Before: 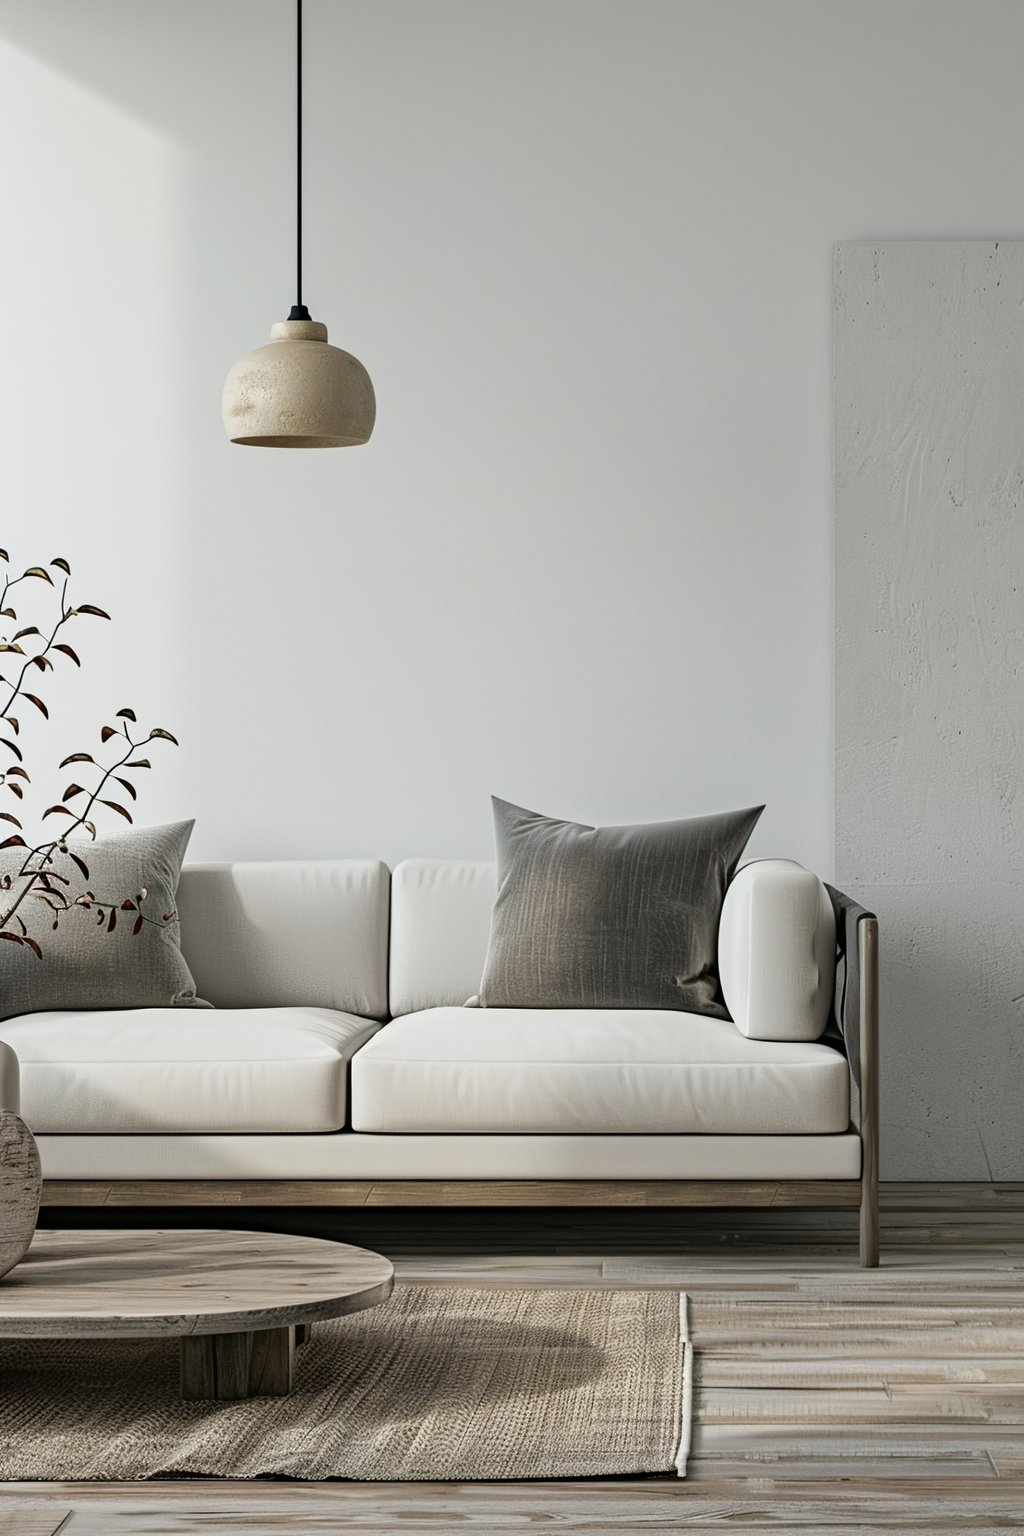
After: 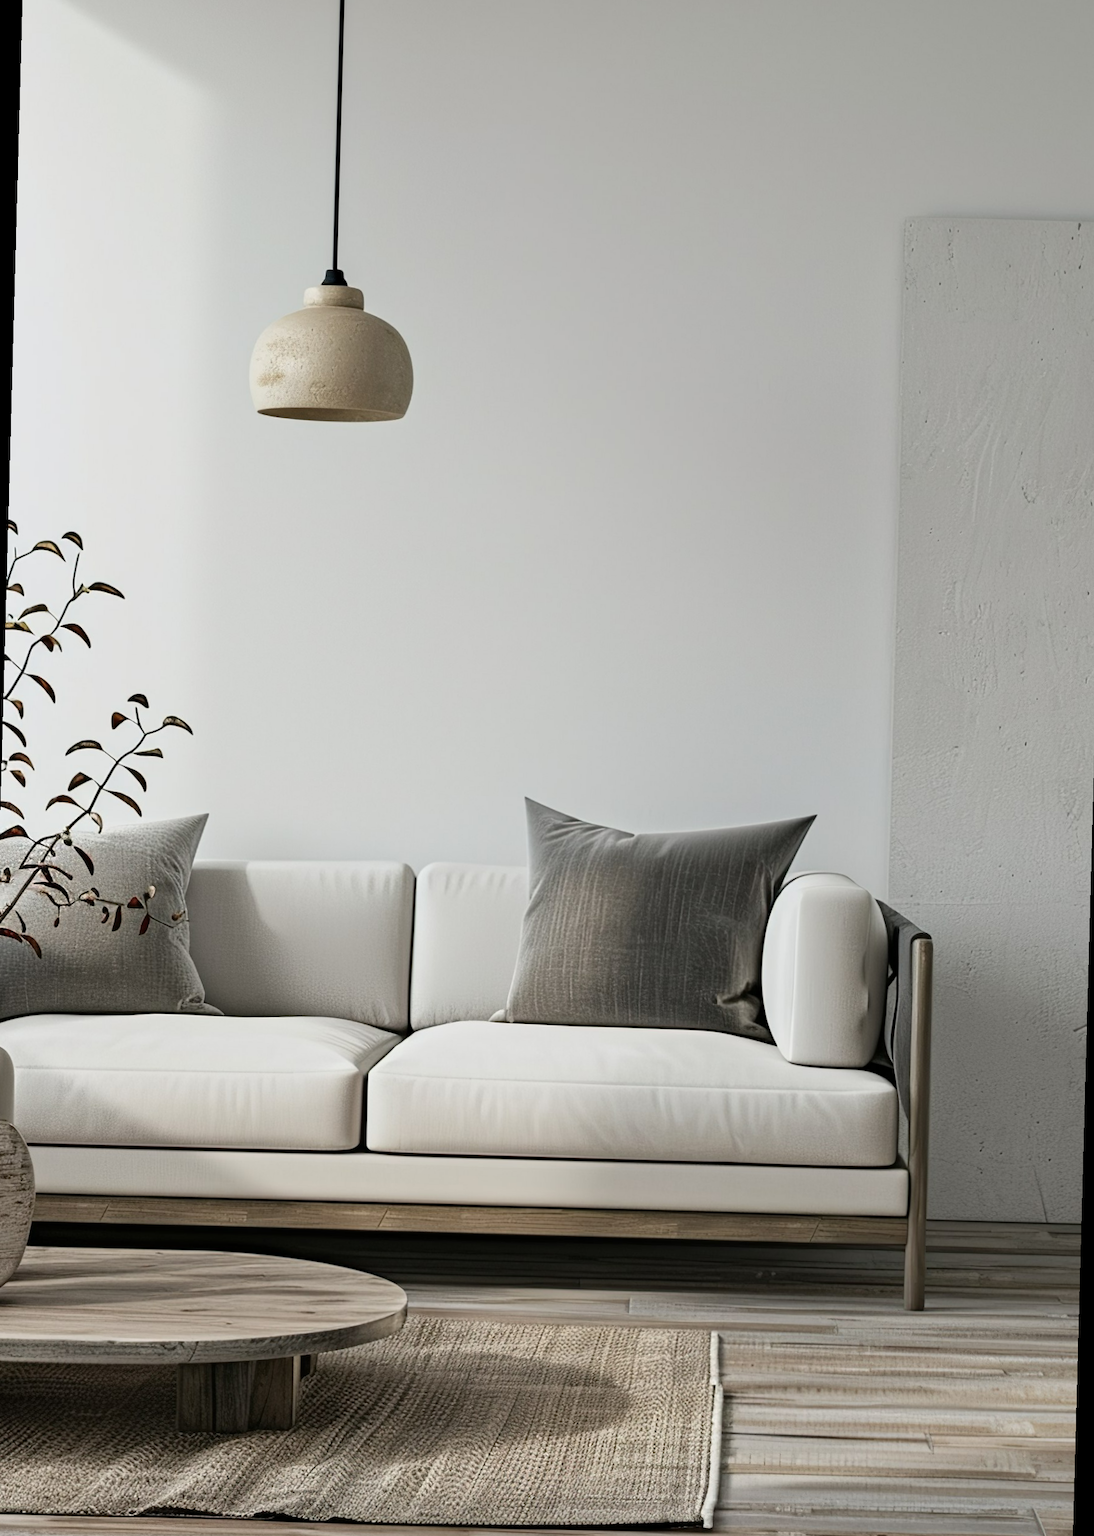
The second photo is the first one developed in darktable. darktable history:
rotate and perspective: rotation 1.57°, crop left 0.018, crop right 0.982, crop top 0.039, crop bottom 0.961
